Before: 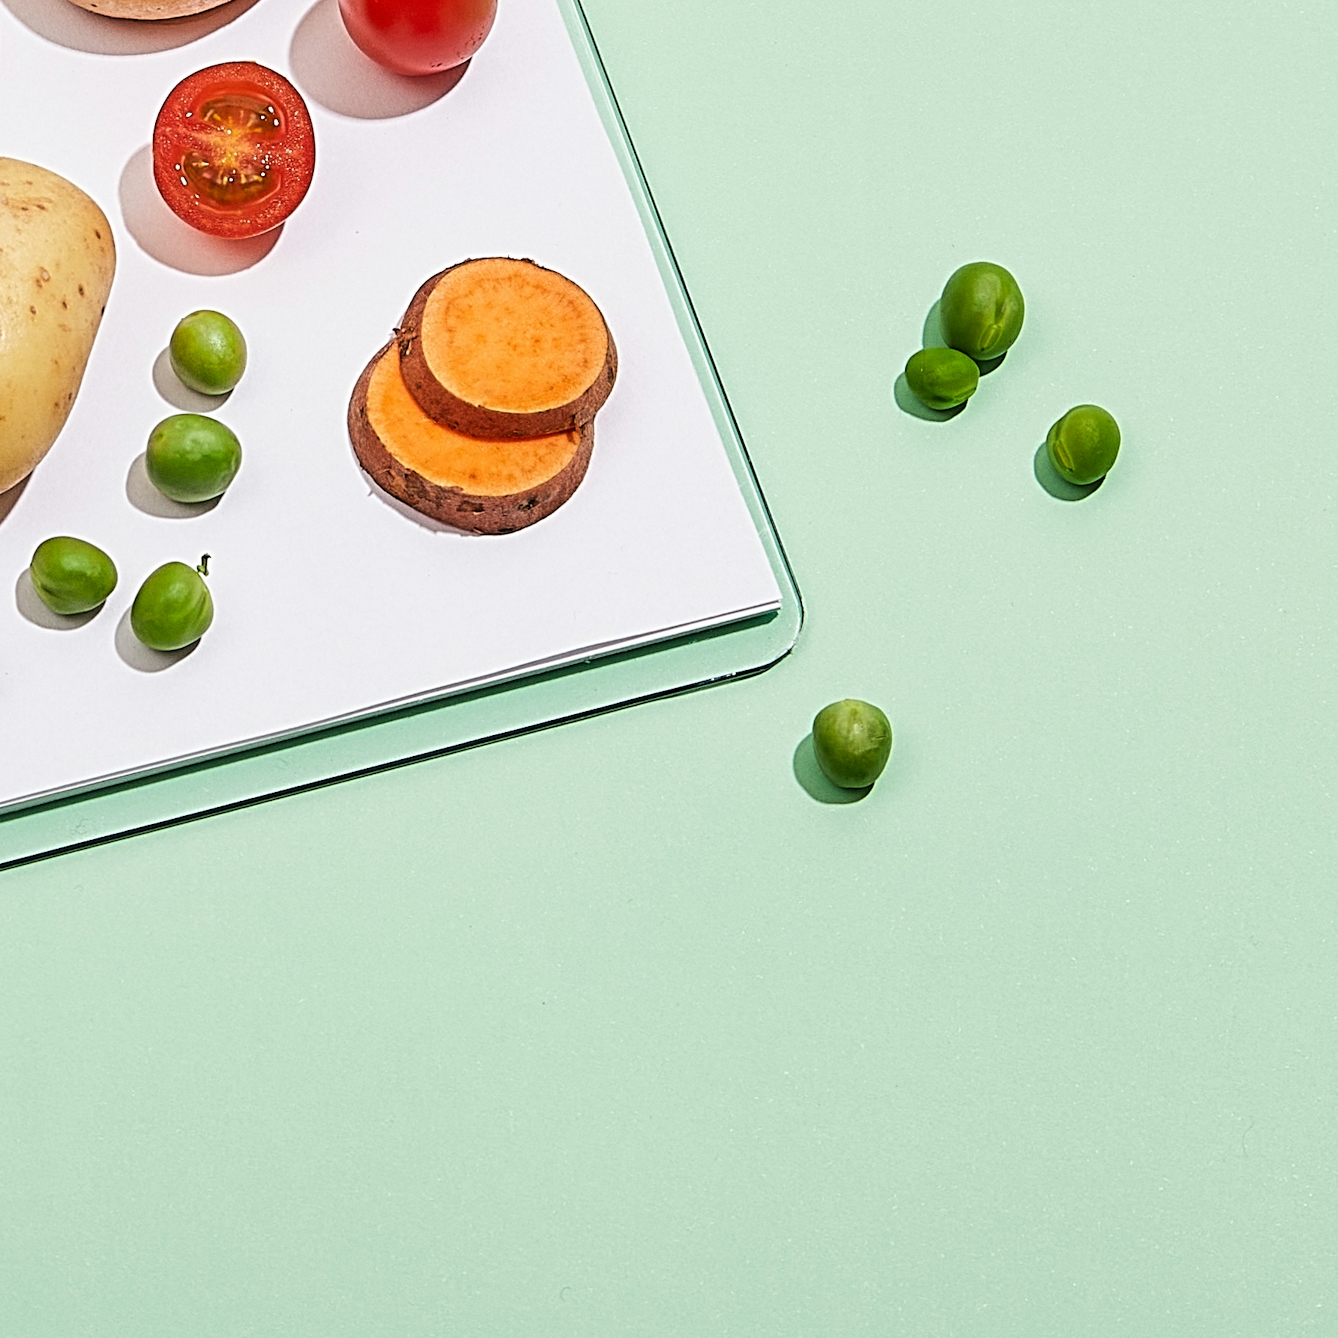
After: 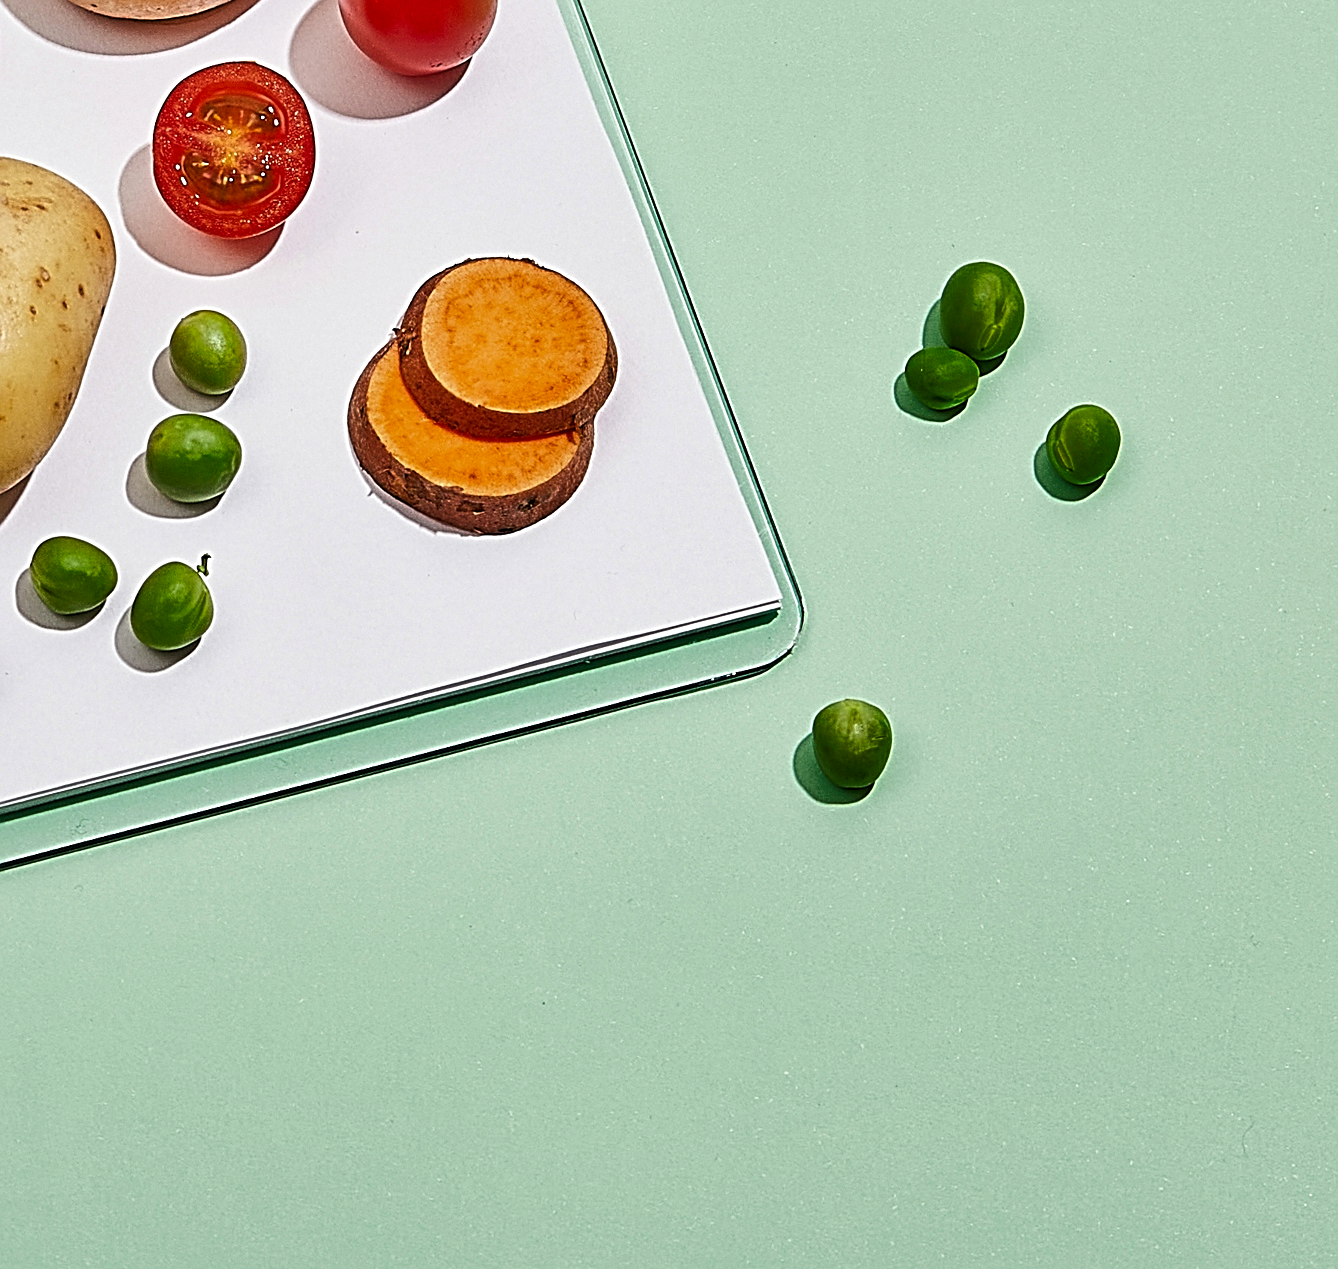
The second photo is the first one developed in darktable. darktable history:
crop and rotate: top 0%, bottom 5.104%
tone equalizer: edges refinement/feathering 500, mask exposure compensation -1.57 EV, preserve details no
sharpen: on, module defaults
shadows and highlights: low approximation 0.01, soften with gaussian
